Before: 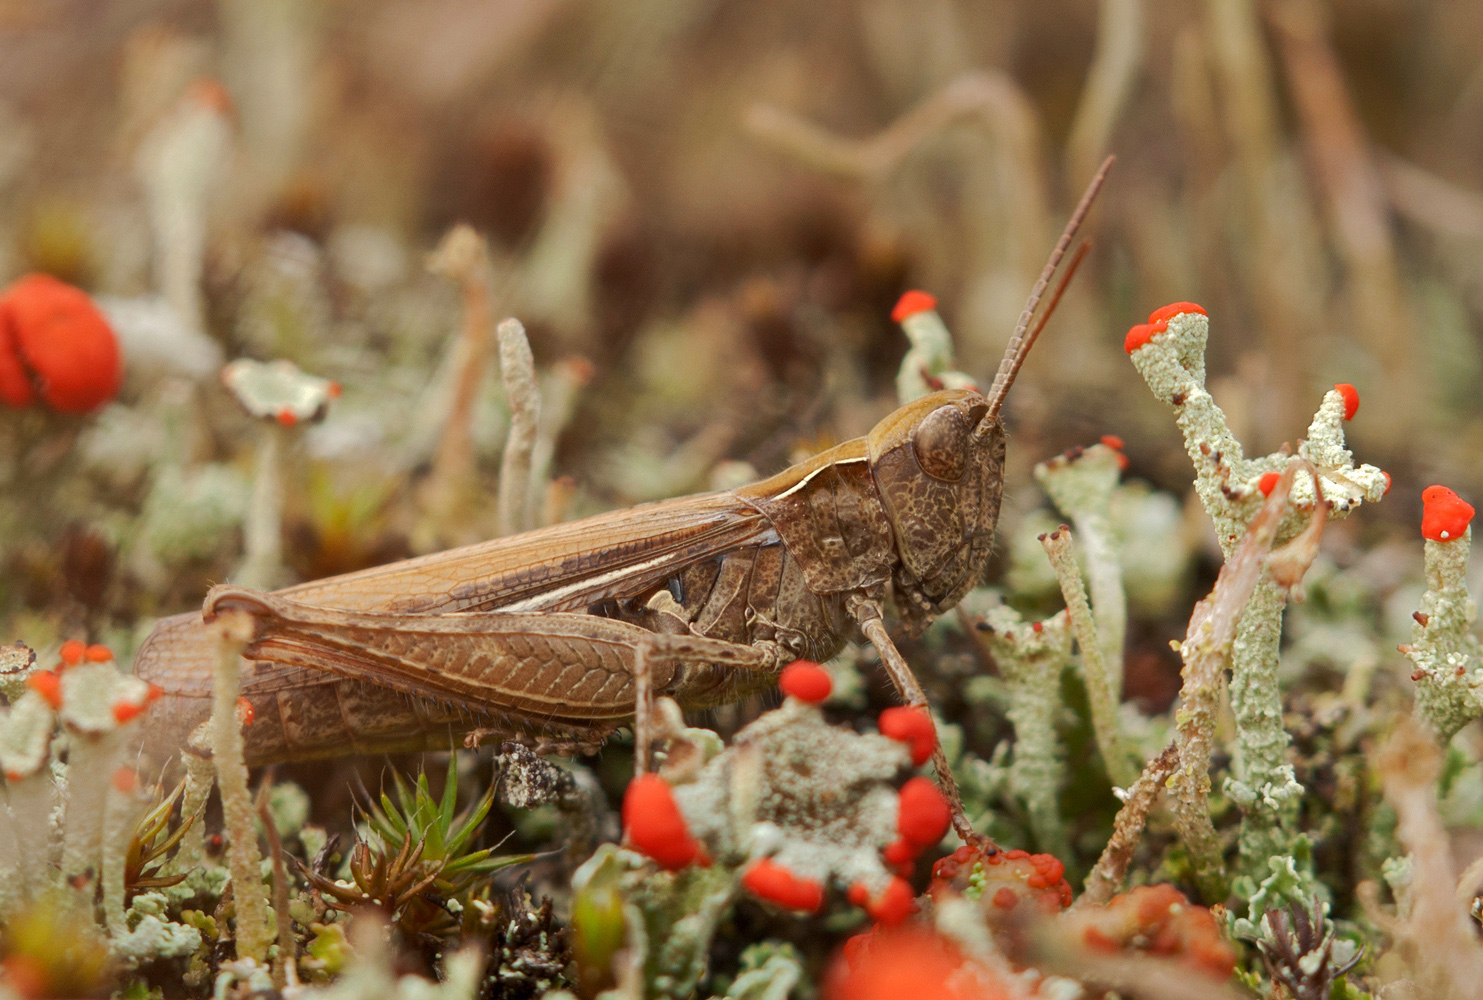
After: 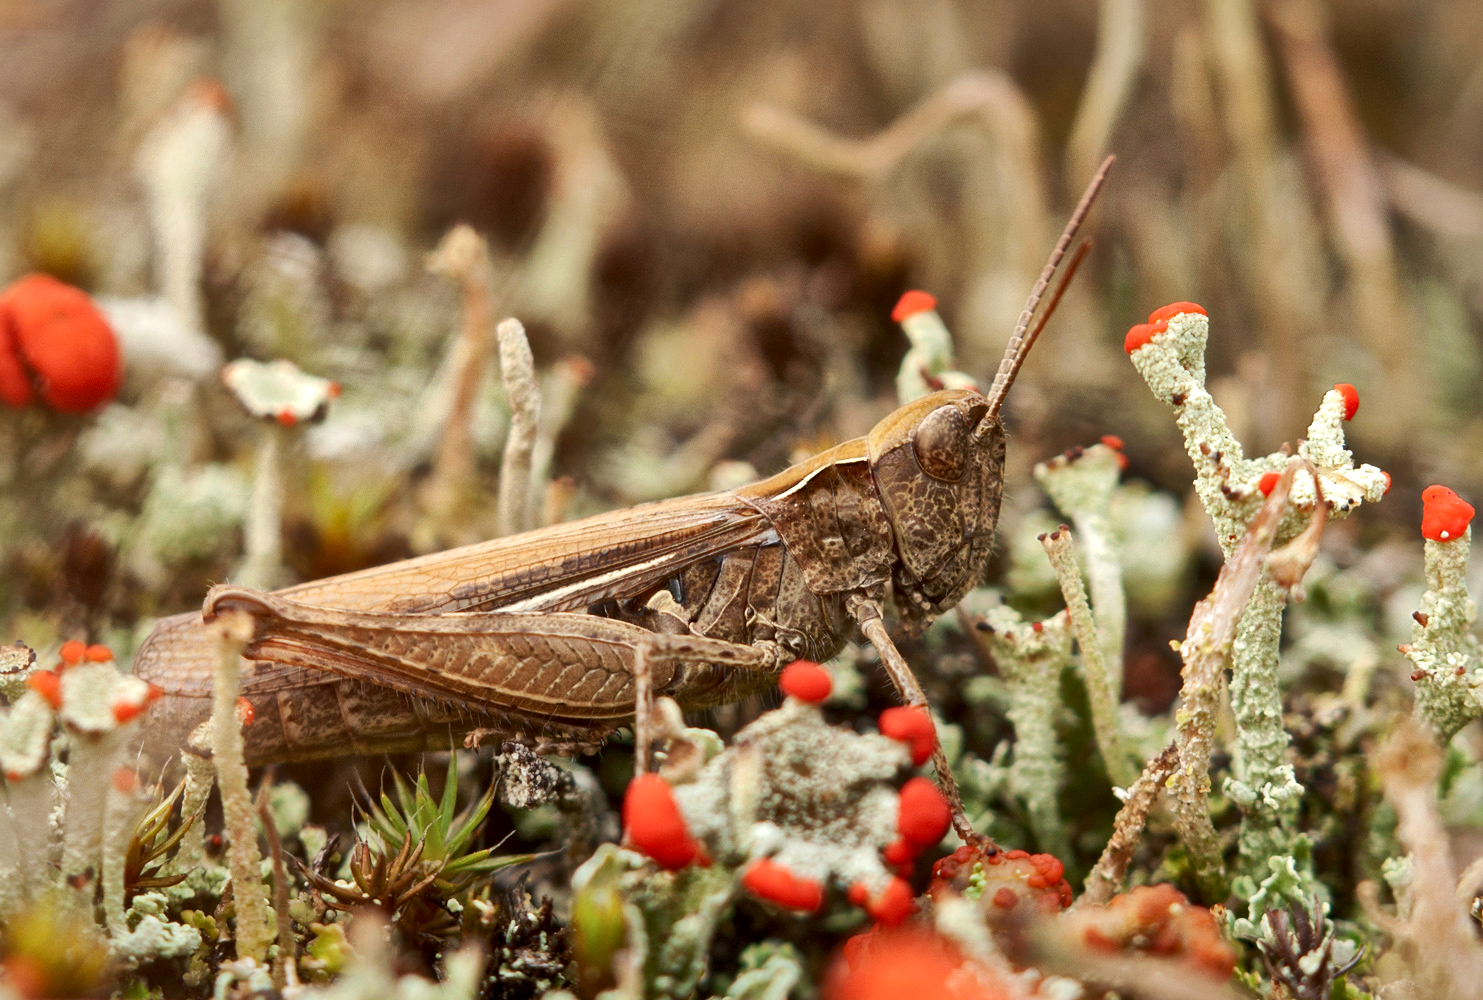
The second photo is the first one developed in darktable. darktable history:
local contrast: mode bilateral grid, contrast 20, coarseness 49, detail 173%, midtone range 0.2
exposure: exposure 0.203 EV, compensate highlight preservation false
